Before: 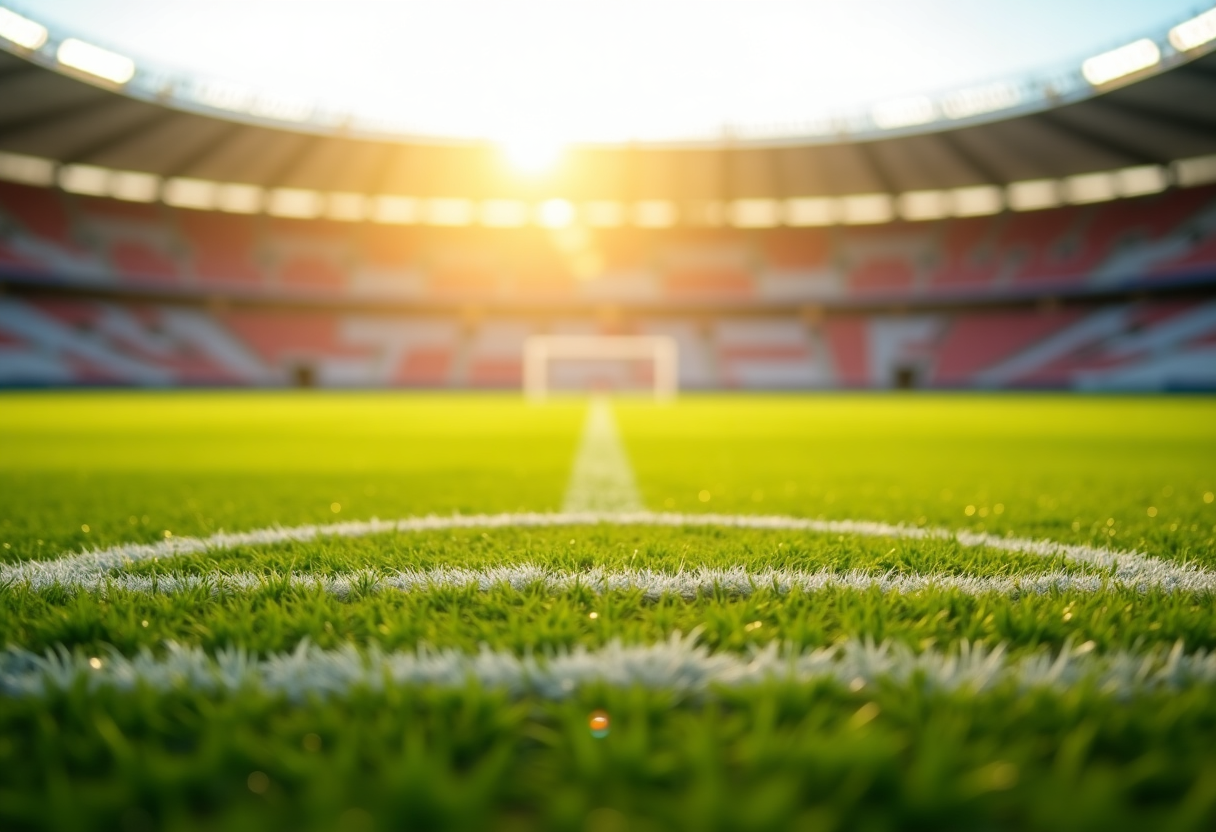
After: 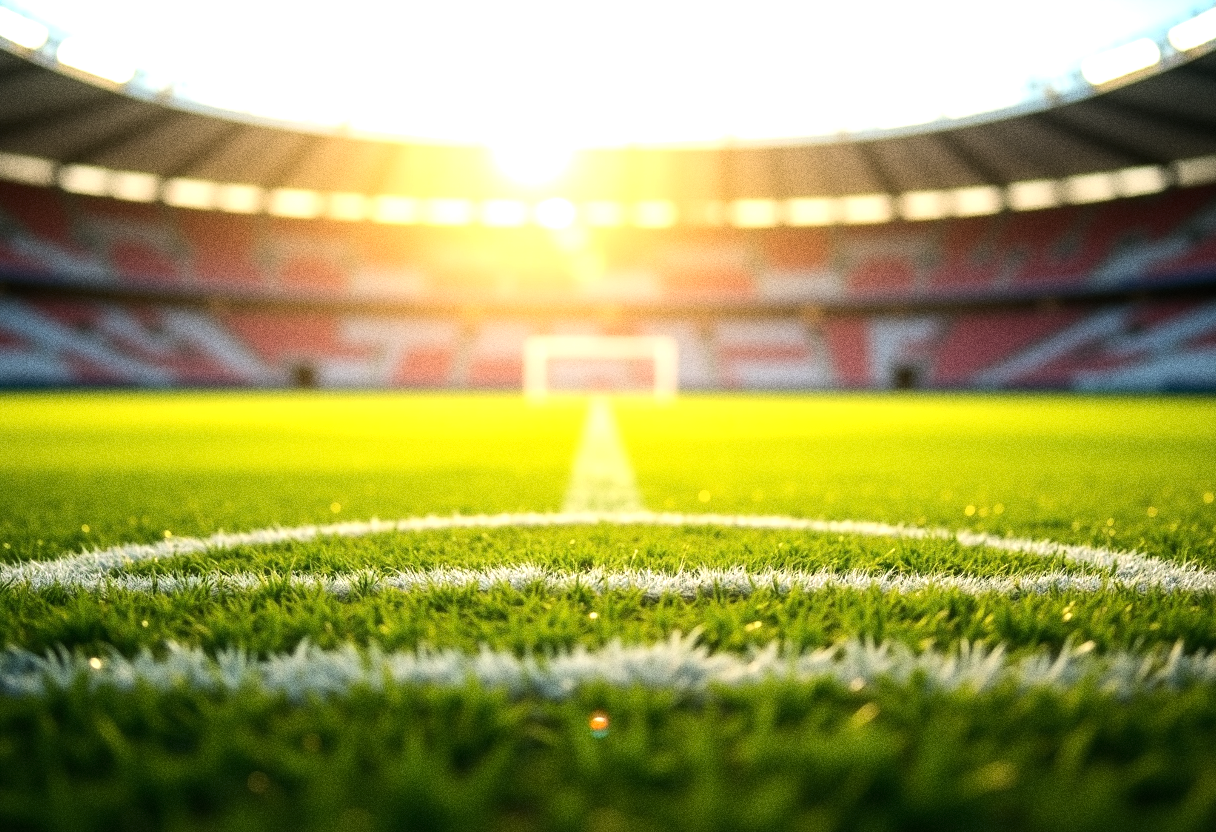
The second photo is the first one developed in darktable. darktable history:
grain: coarseness 0.09 ISO, strength 40%
tone equalizer: -8 EV -0.75 EV, -7 EV -0.7 EV, -6 EV -0.6 EV, -5 EV -0.4 EV, -3 EV 0.4 EV, -2 EV 0.6 EV, -1 EV 0.7 EV, +0 EV 0.75 EV, edges refinement/feathering 500, mask exposure compensation -1.57 EV, preserve details no
